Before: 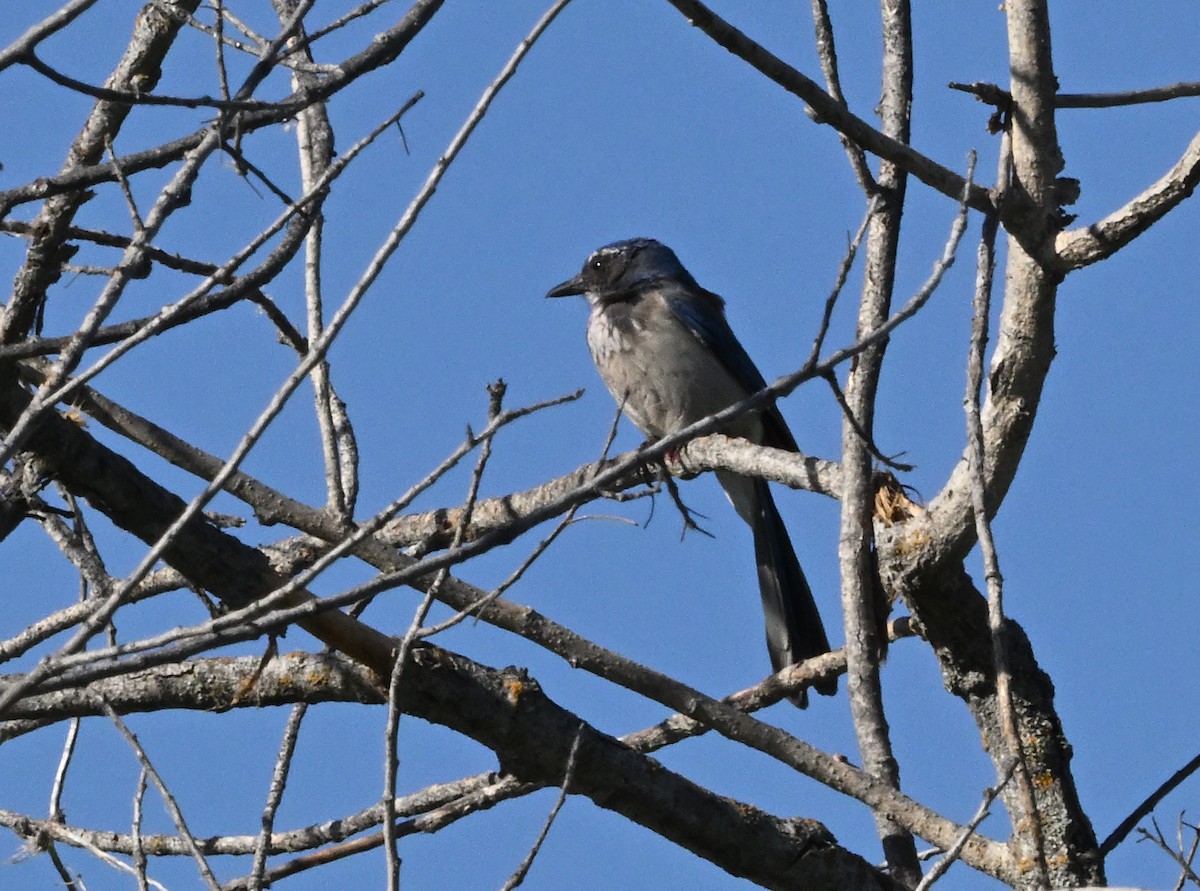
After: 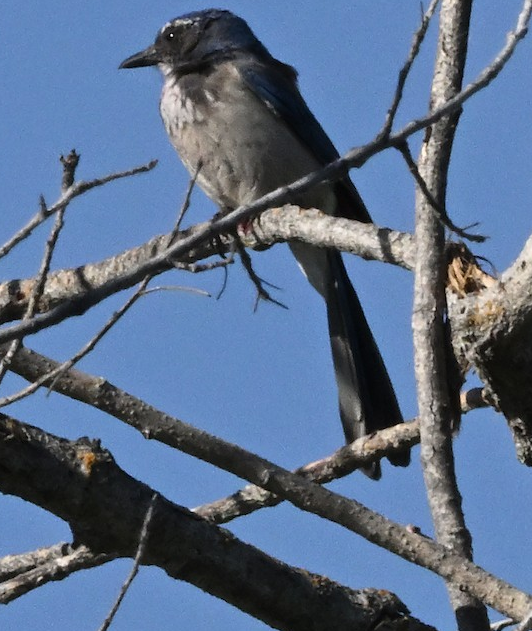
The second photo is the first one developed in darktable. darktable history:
contrast brightness saturation: saturation -0.082
crop: left 35.66%, top 25.725%, right 19.924%, bottom 3.367%
